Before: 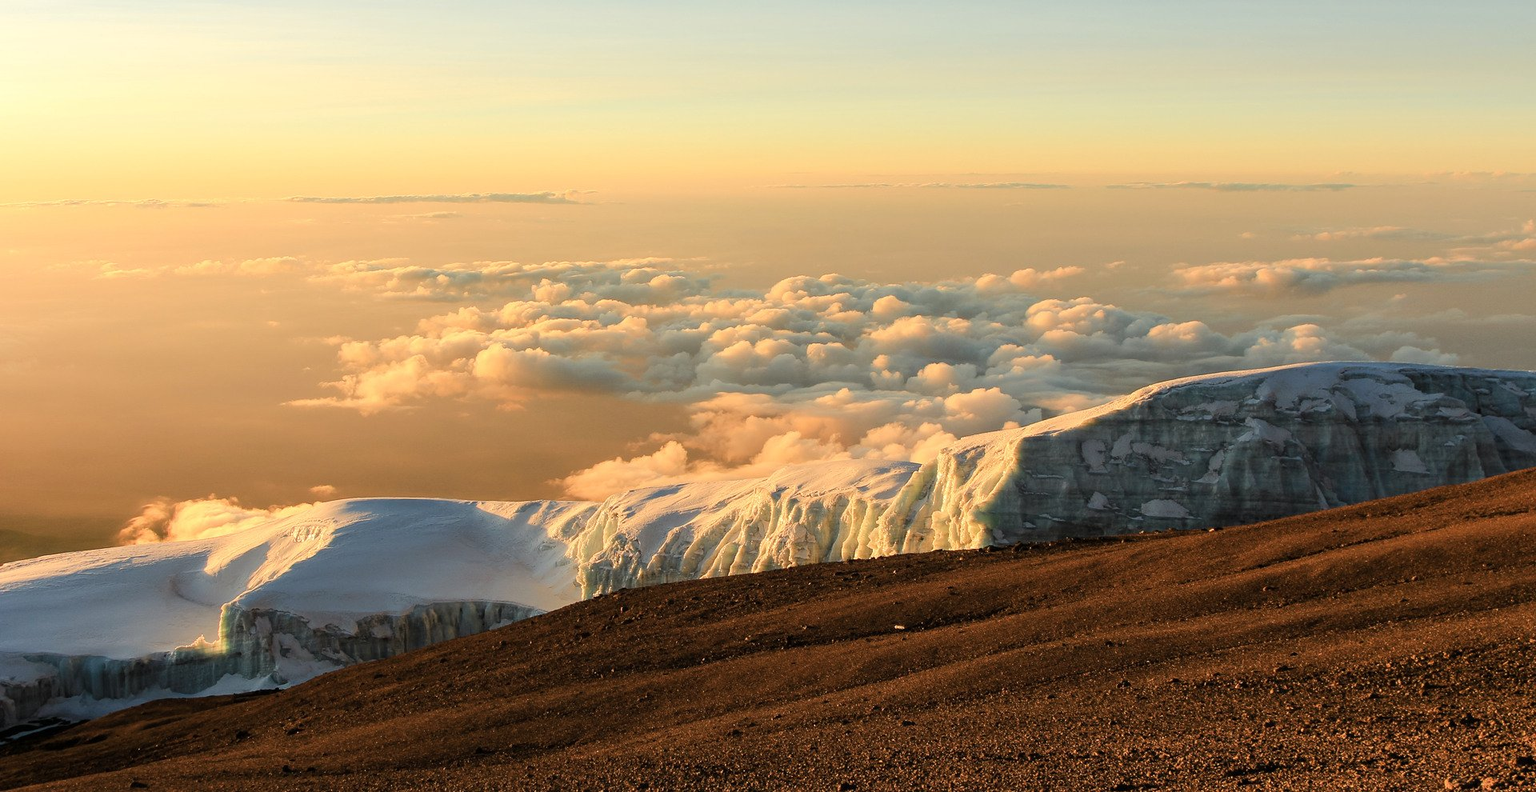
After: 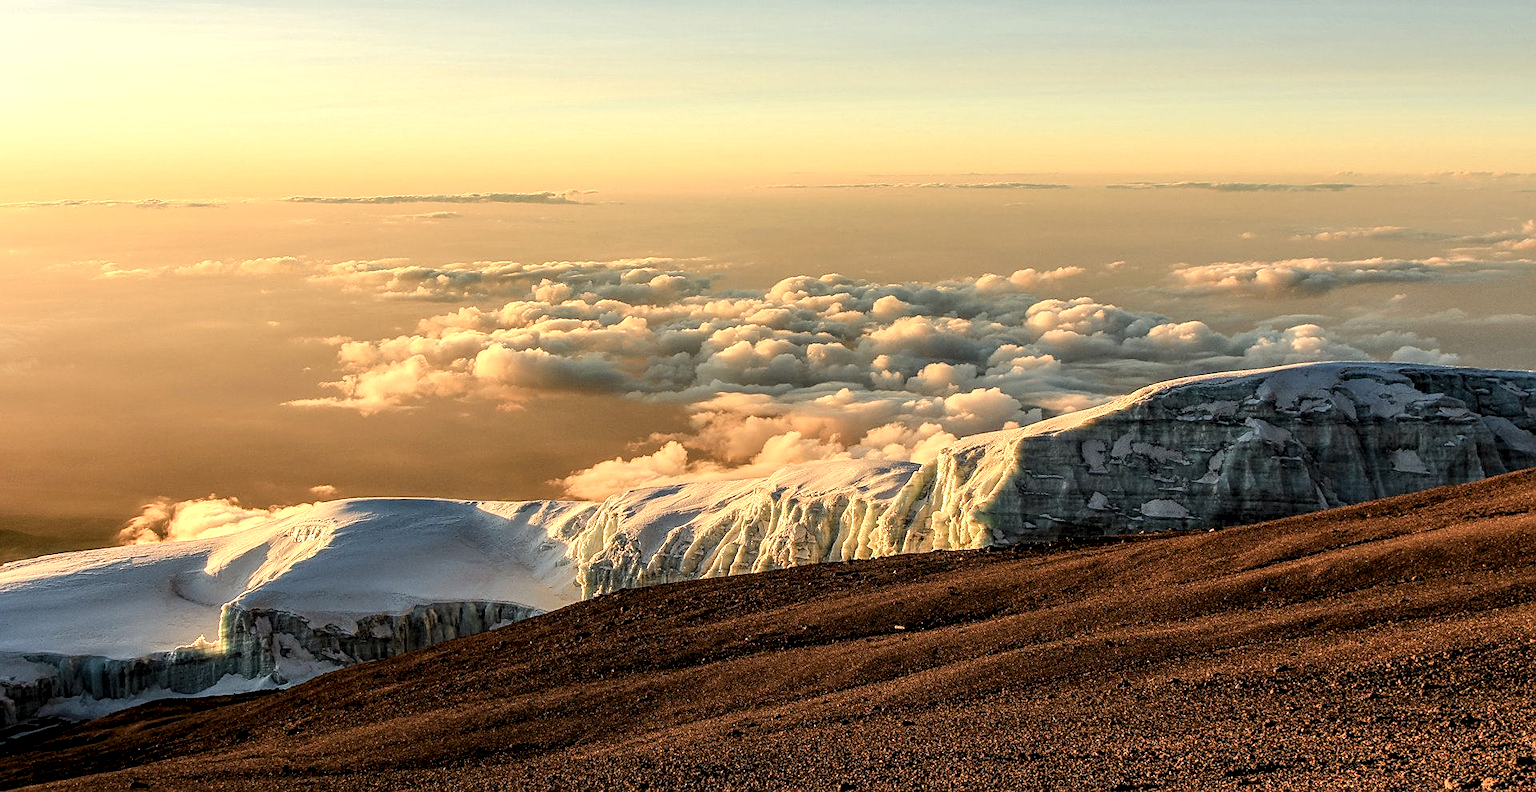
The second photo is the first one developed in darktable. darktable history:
sharpen: on, module defaults
local contrast: highlights 5%, shadows 5%, detail 181%
